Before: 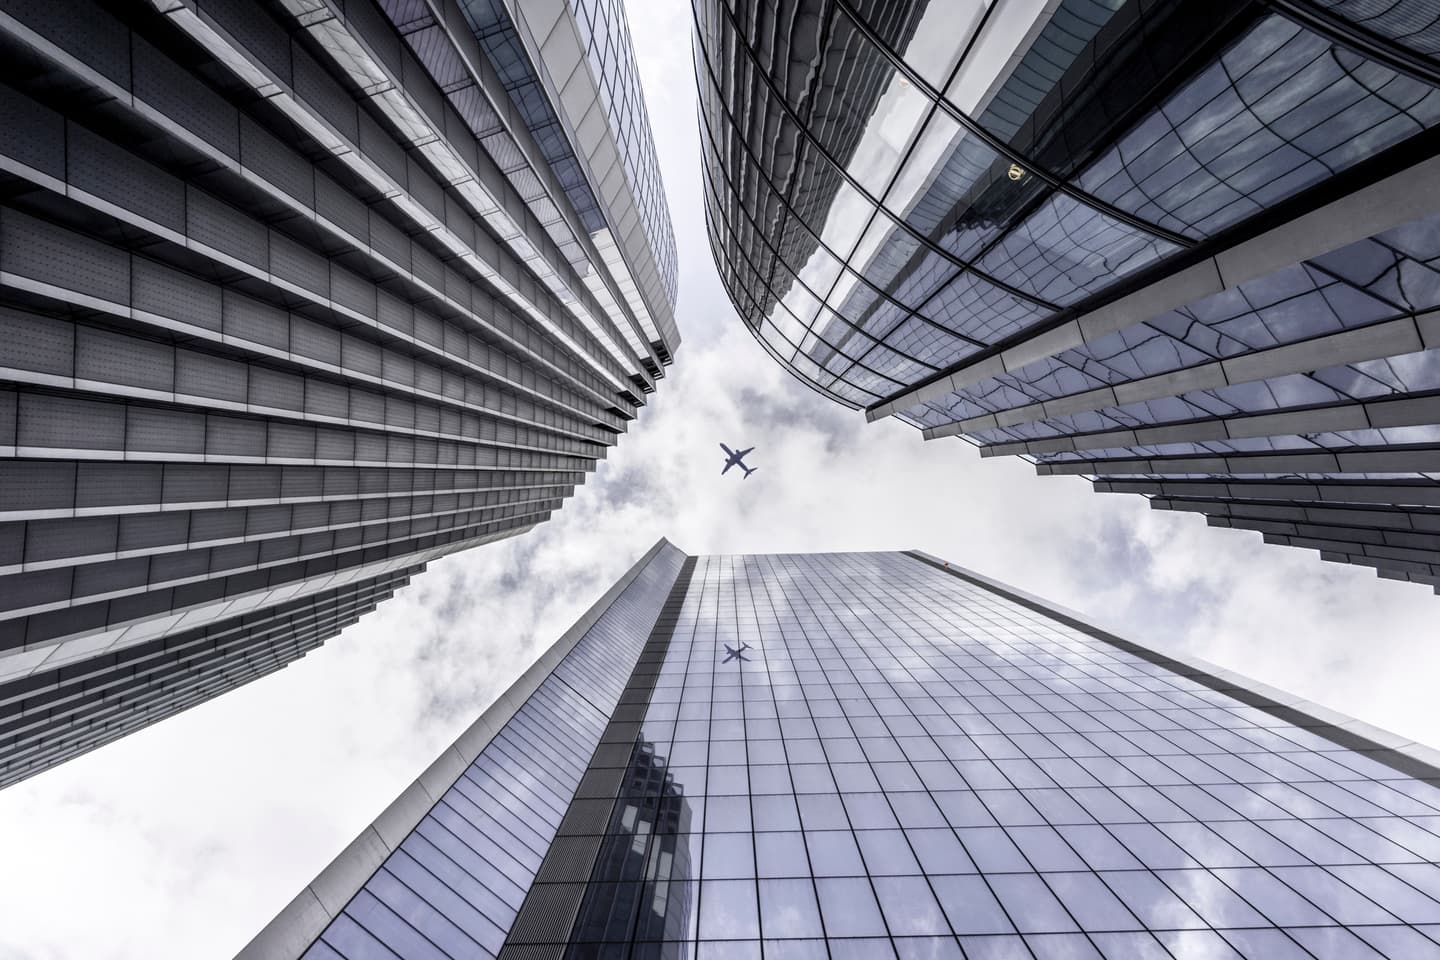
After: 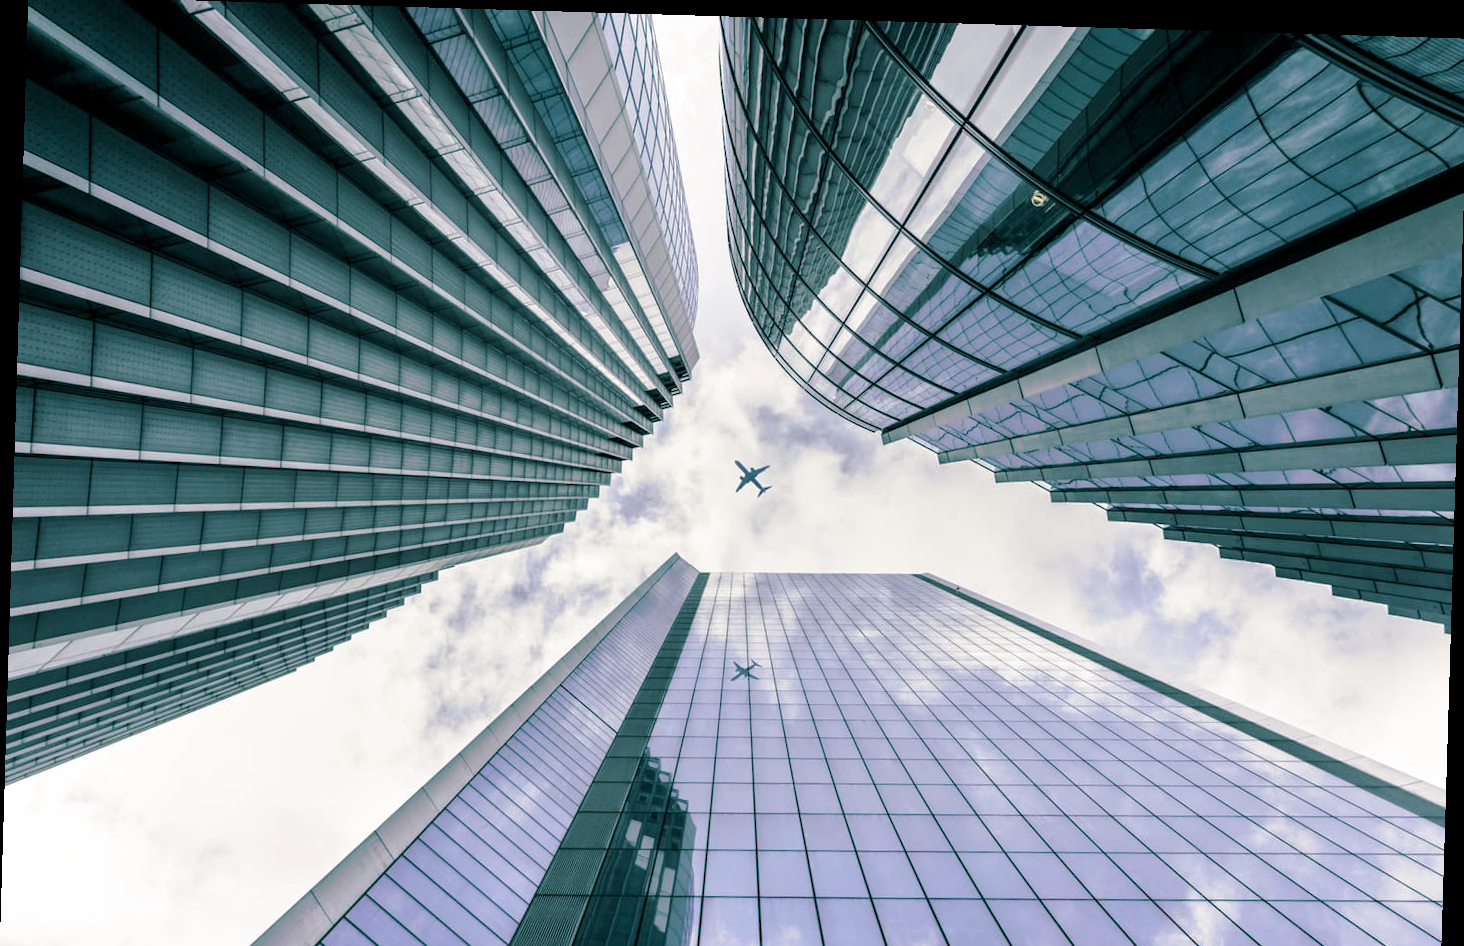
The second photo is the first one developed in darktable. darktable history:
rotate and perspective: rotation 1.72°, automatic cropping off
split-toning: shadows › hue 186.43°, highlights › hue 49.29°, compress 30.29%
color balance rgb: perceptual saturation grading › global saturation 25%, perceptual brilliance grading › mid-tones 10%, perceptual brilliance grading › shadows 15%, global vibrance 20%
crop: top 0.448%, right 0.264%, bottom 5.045%
